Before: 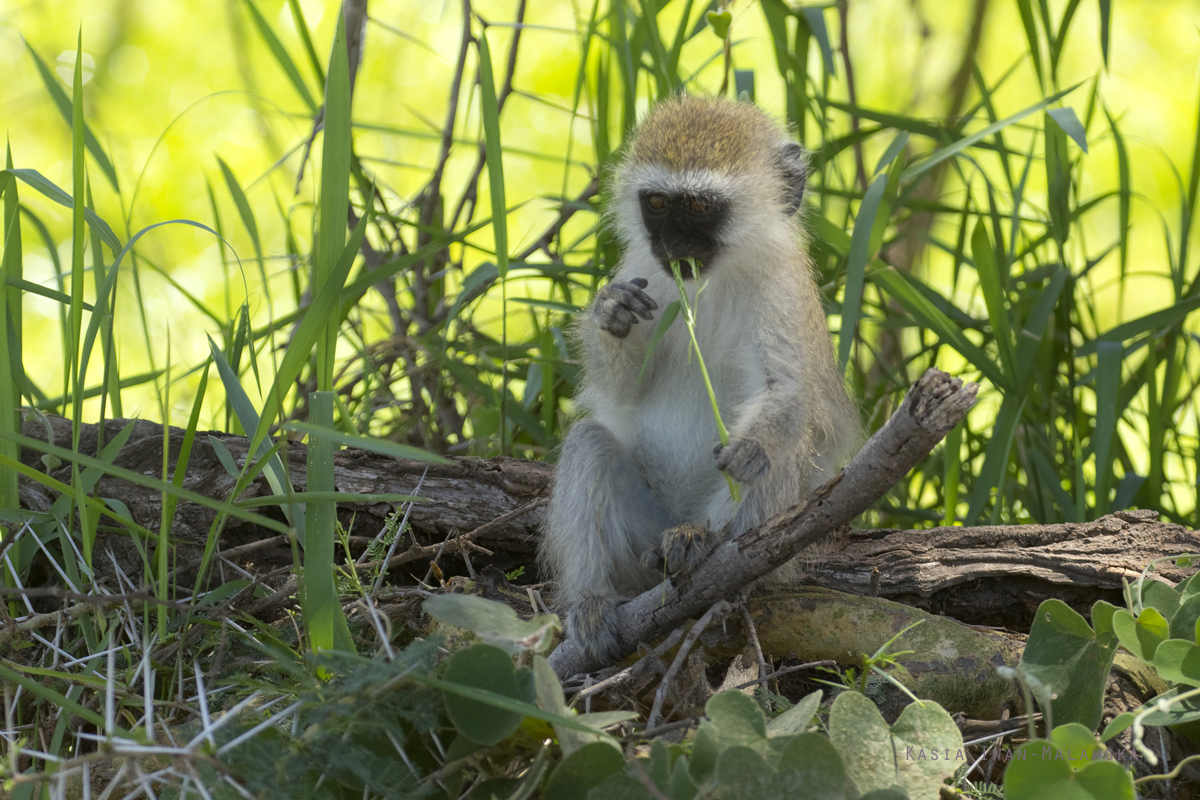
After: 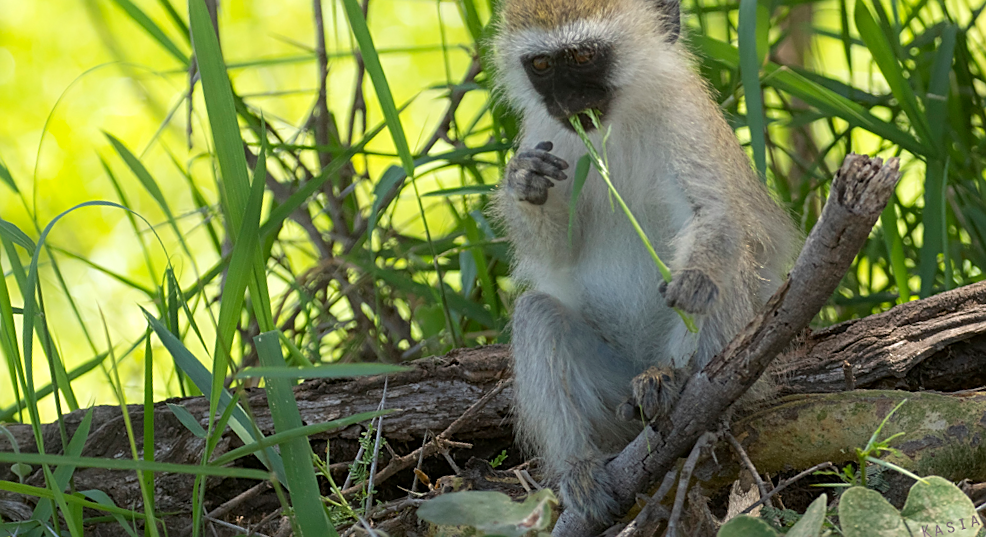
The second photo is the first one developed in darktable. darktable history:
rotate and perspective: rotation -14.8°, crop left 0.1, crop right 0.903, crop top 0.25, crop bottom 0.748
crop and rotate: left 1.088%, right 8.807%
sharpen: on, module defaults
